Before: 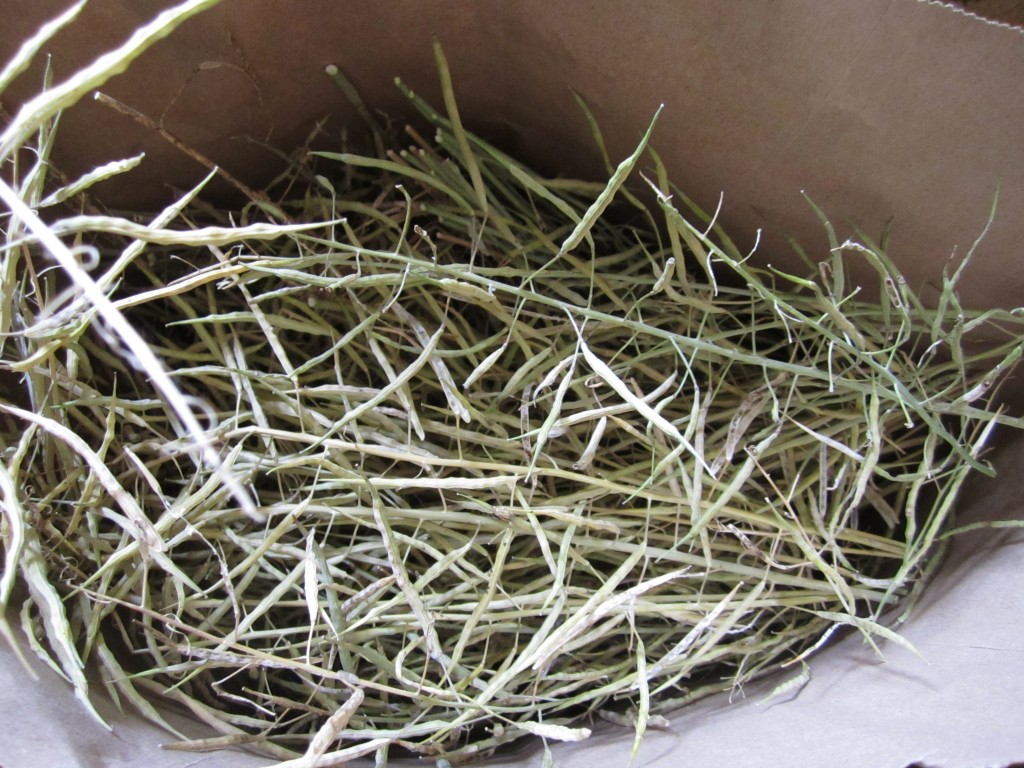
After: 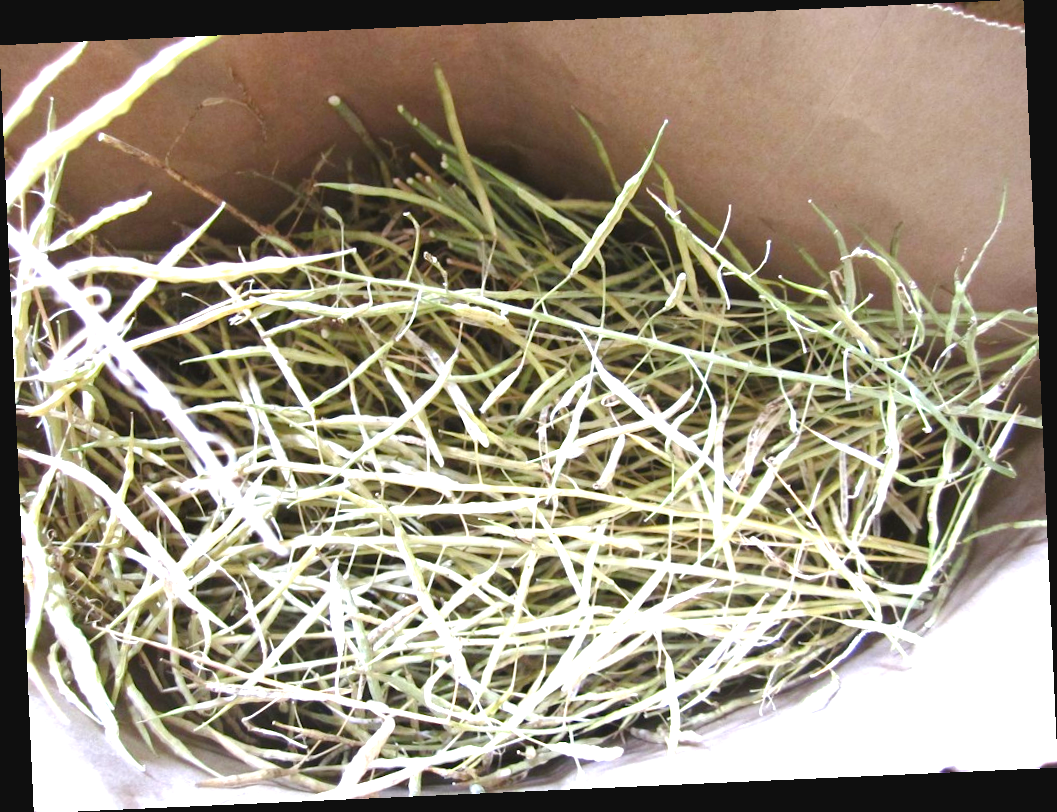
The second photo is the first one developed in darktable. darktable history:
rotate and perspective: rotation -2.56°, automatic cropping off
exposure: black level correction -0.002, exposure 1.35 EV, compensate highlight preservation false
color balance rgb: perceptual saturation grading › global saturation 20%, perceptual saturation grading › highlights -25%, perceptual saturation grading › shadows 25%
